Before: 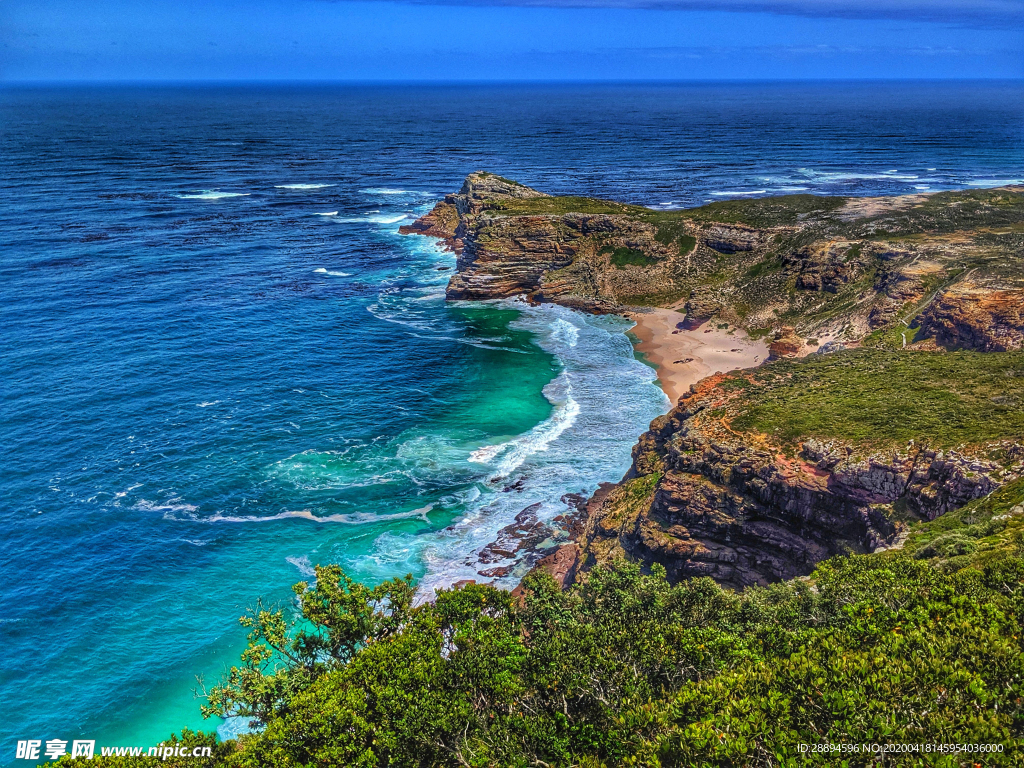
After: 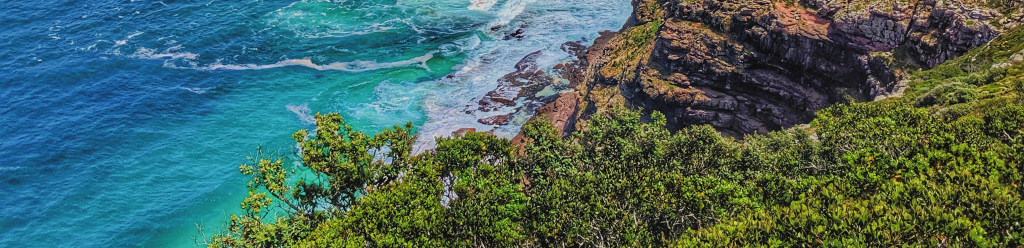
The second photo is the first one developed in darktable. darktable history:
filmic rgb: black relative exposure -7.65 EV, white relative exposure 4.56 EV, threshold 5.95 EV, hardness 3.61, enable highlight reconstruction true
crop and rotate: top 58.967%, bottom 8.621%
exposure: black level correction -0.007, exposure 0.072 EV, compensate highlight preservation false
